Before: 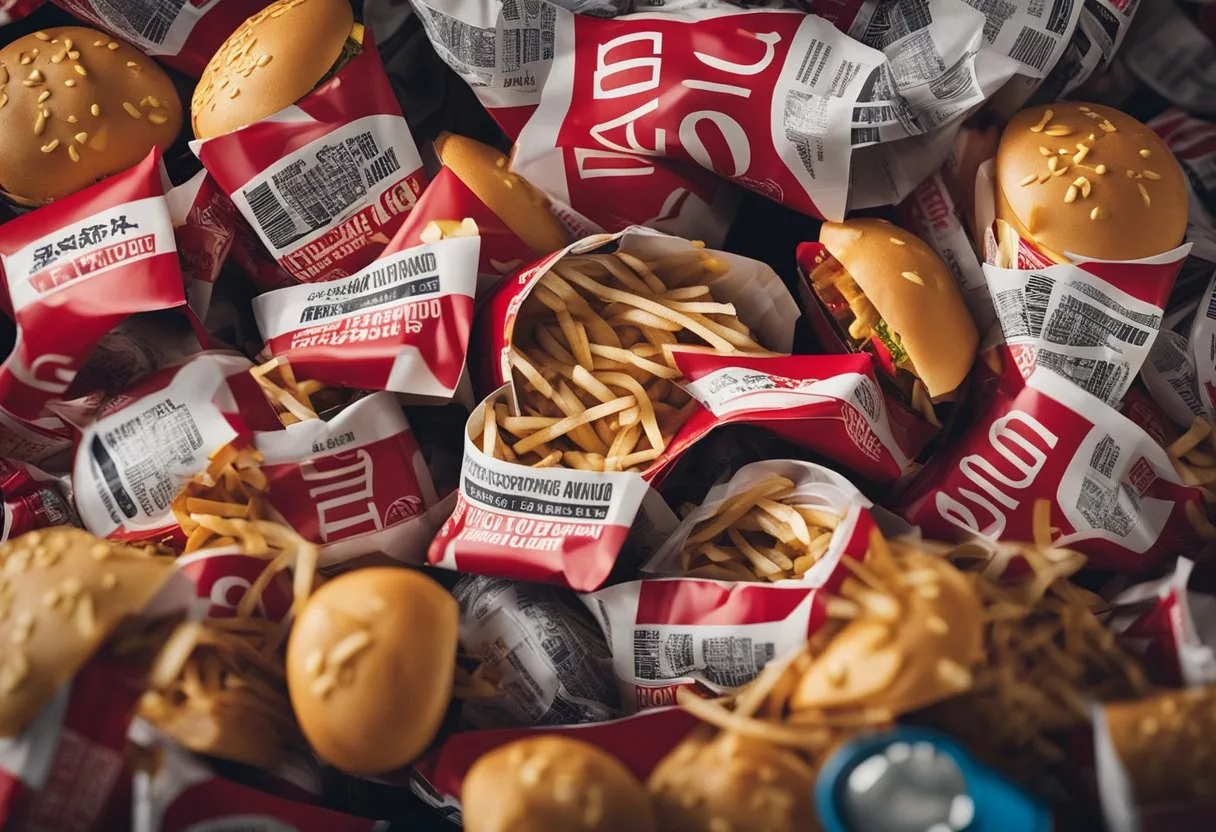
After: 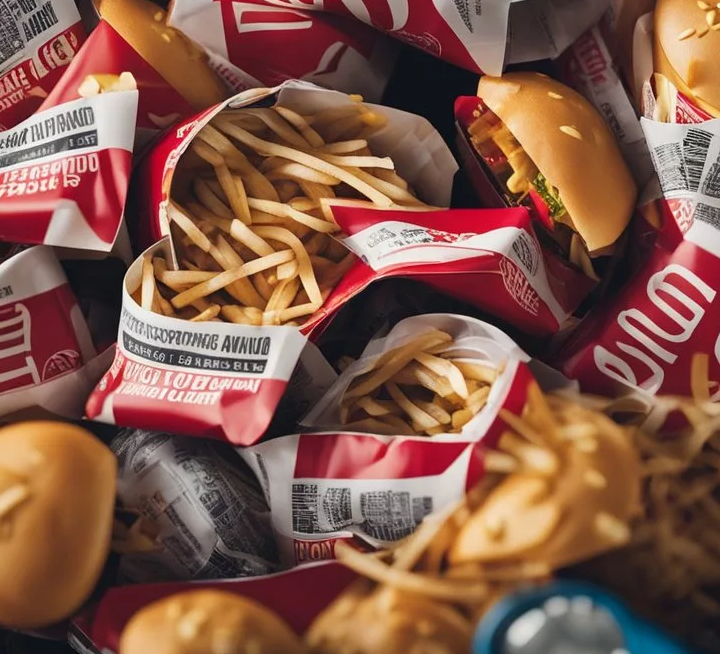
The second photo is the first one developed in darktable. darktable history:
crop and rotate: left 28.145%, top 17.581%, right 12.639%, bottom 3.805%
